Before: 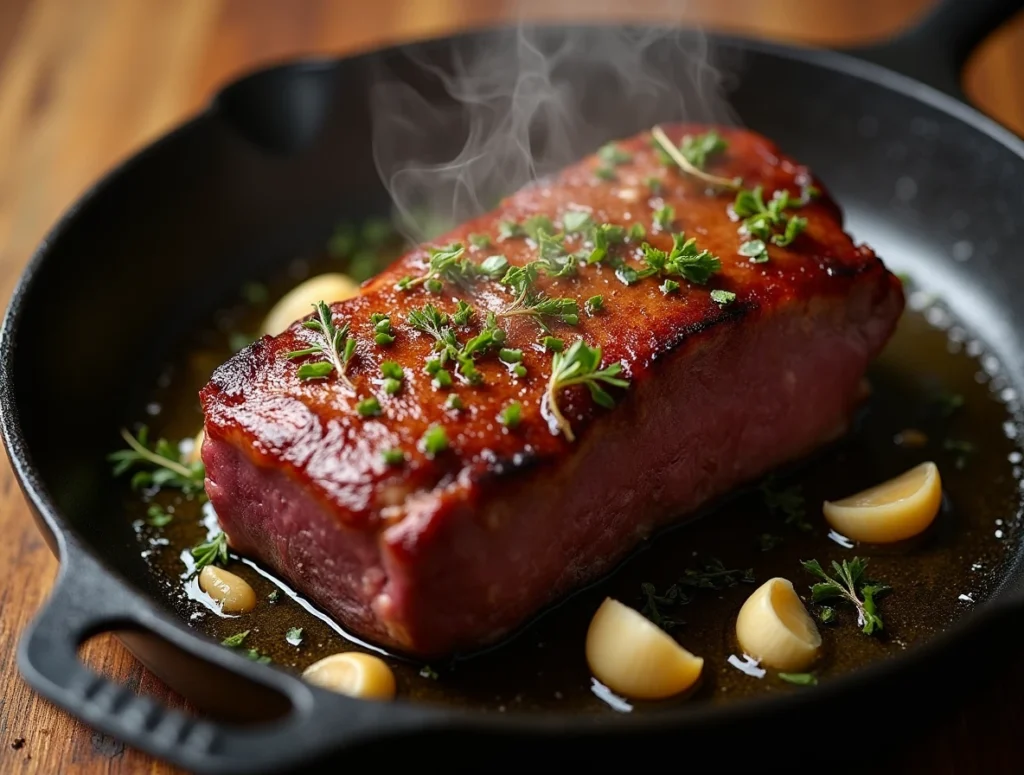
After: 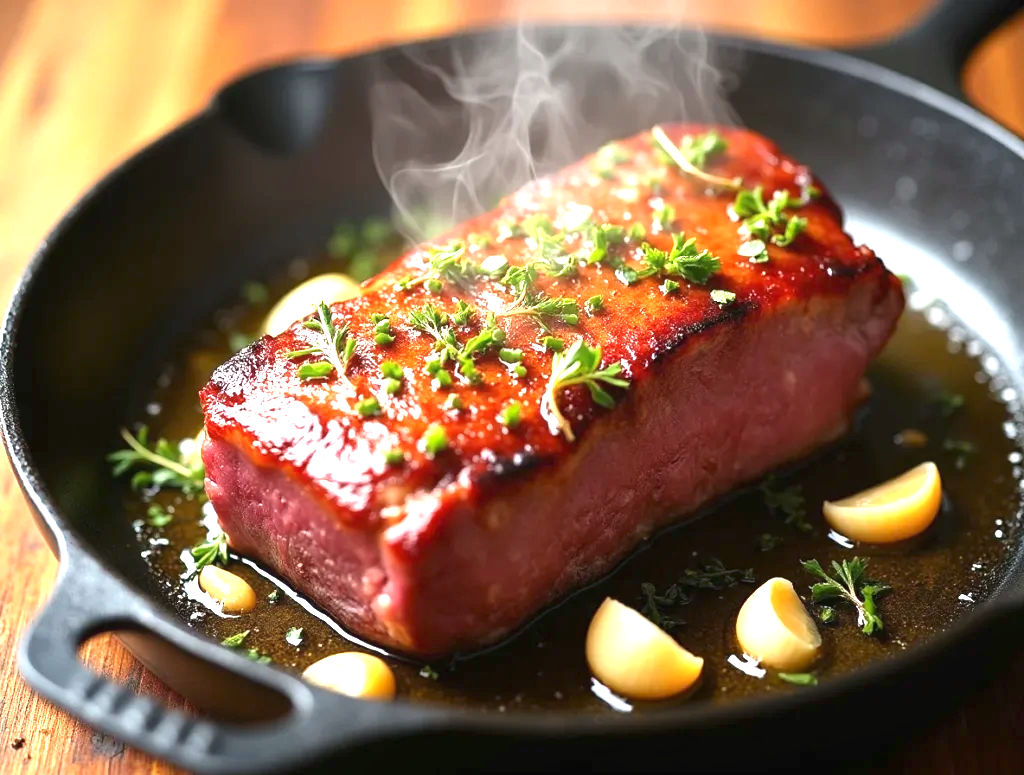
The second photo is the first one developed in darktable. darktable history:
contrast equalizer: octaves 7, y [[0.6 ×6], [0.55 ×6], [0 ×6], [0 ×6], [0 ×6]], mix -0.2
exposure: black level correction 0, exposure 1.741 EV, compensate exposure bias true, compensate highlight preservation false
